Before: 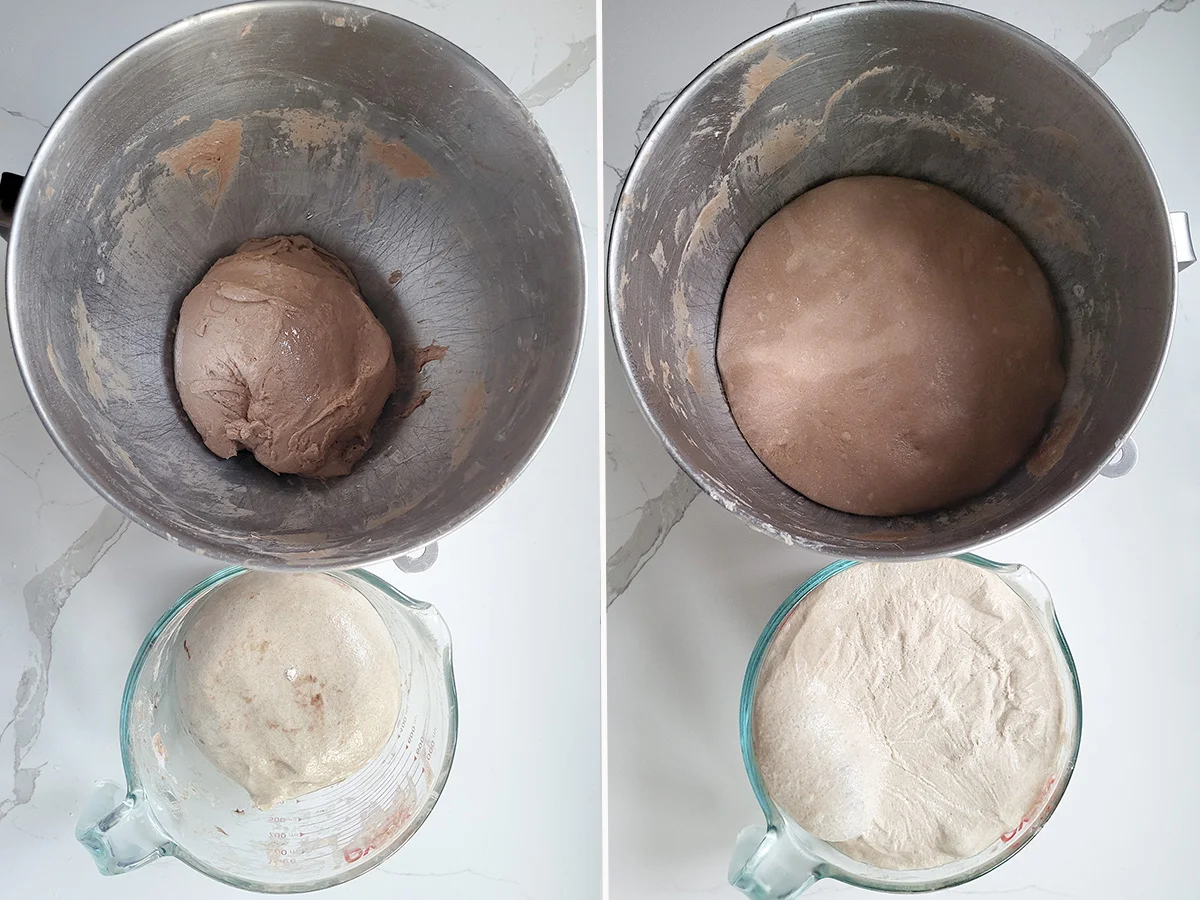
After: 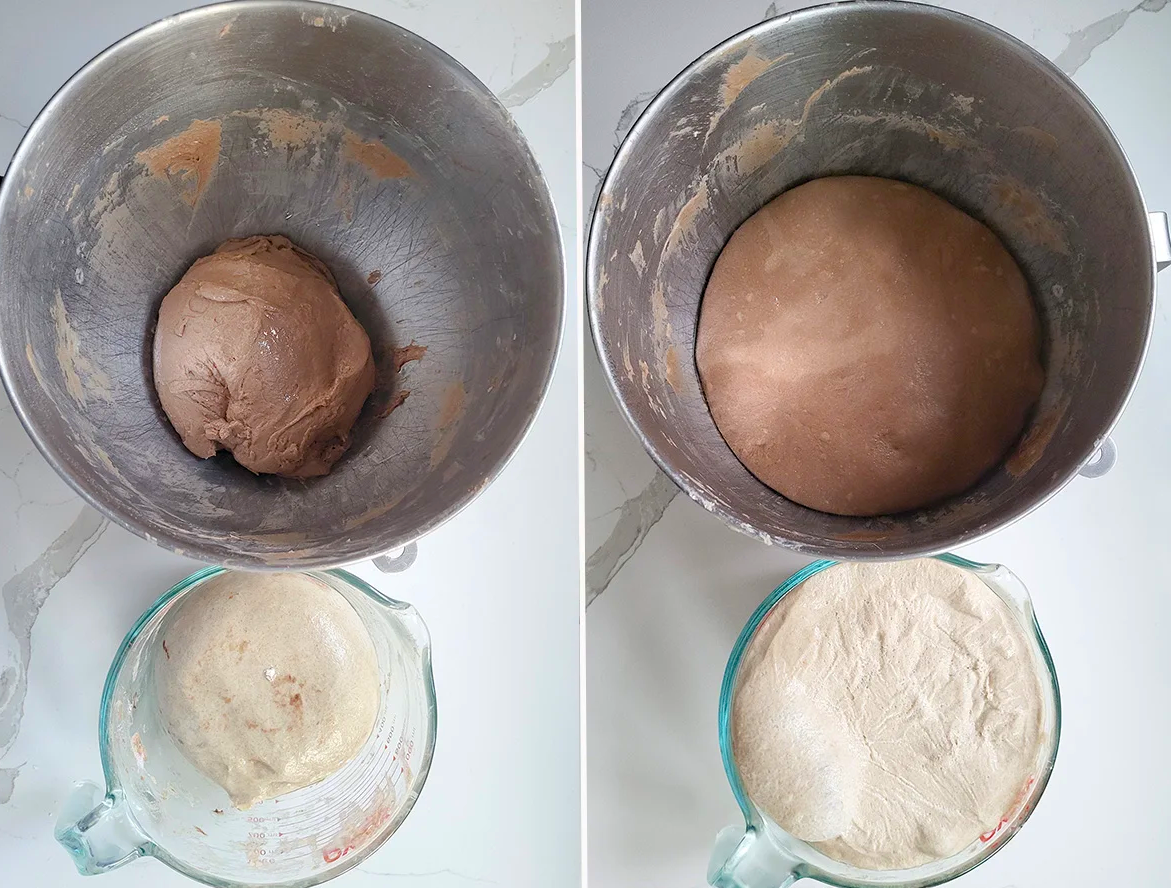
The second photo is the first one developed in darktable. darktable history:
color balance rgb: perceptual saturation grading › global saturation 30%, global vibrance 20%
crop and rotate: left 1.774%, right 0.633%, bottom 1.28%
